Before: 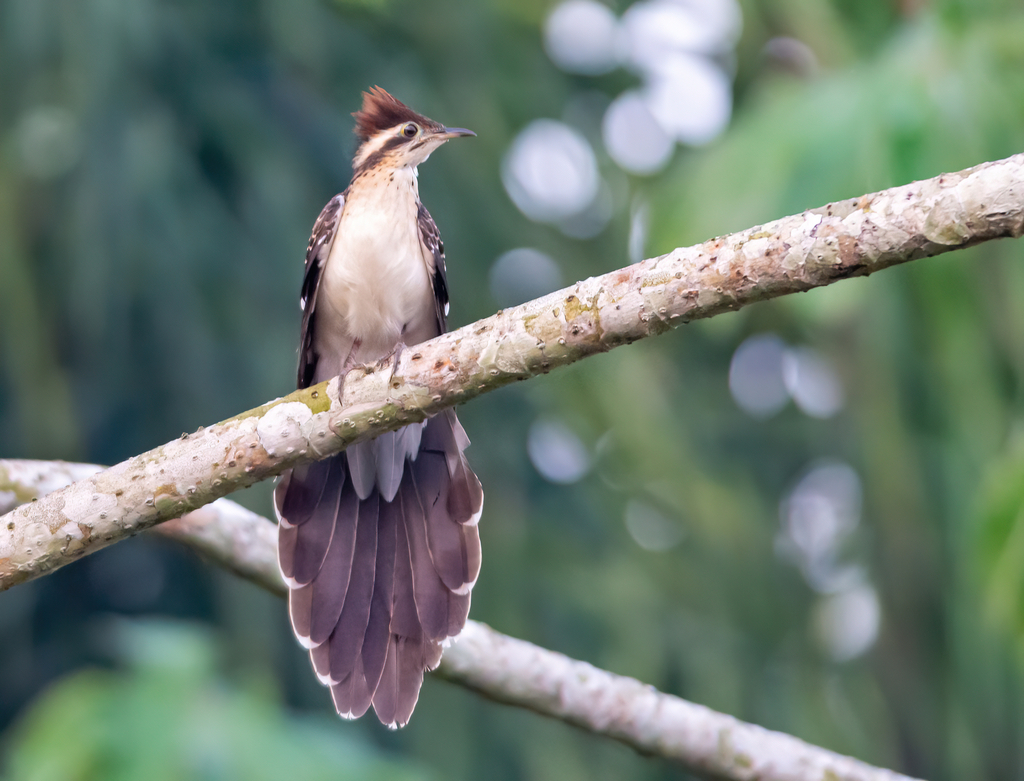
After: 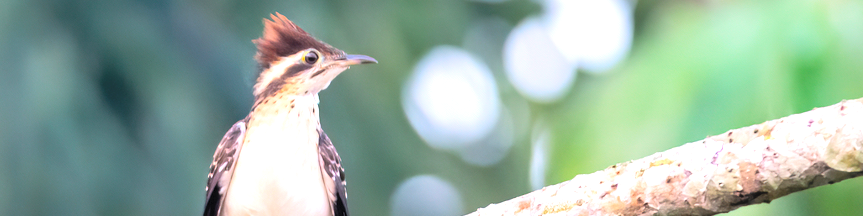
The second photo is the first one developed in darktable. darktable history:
color balance rgb: shadows lift › hue 85.03°, perceptual saturation grading › global saturation 30.295%
crop and rotate: left 9.682%, top 9.474%, right 6.017%, bottom 62.814%
contrast brightness saturation: brightness 0.28
tone equalizer: -8 EV -0.753 EV, -7 EV -0.669 EV, -6 EV -0.621 EV, -5 EV -0.387 EV, -3 EV 0.369 EV, -2 EV 0.6 EV, -1 EV 0.676 EV, +0 EV 0.772 EV, edges refinement/feathering 500, mask exposure compensation -1.57 EV, preserve details no
